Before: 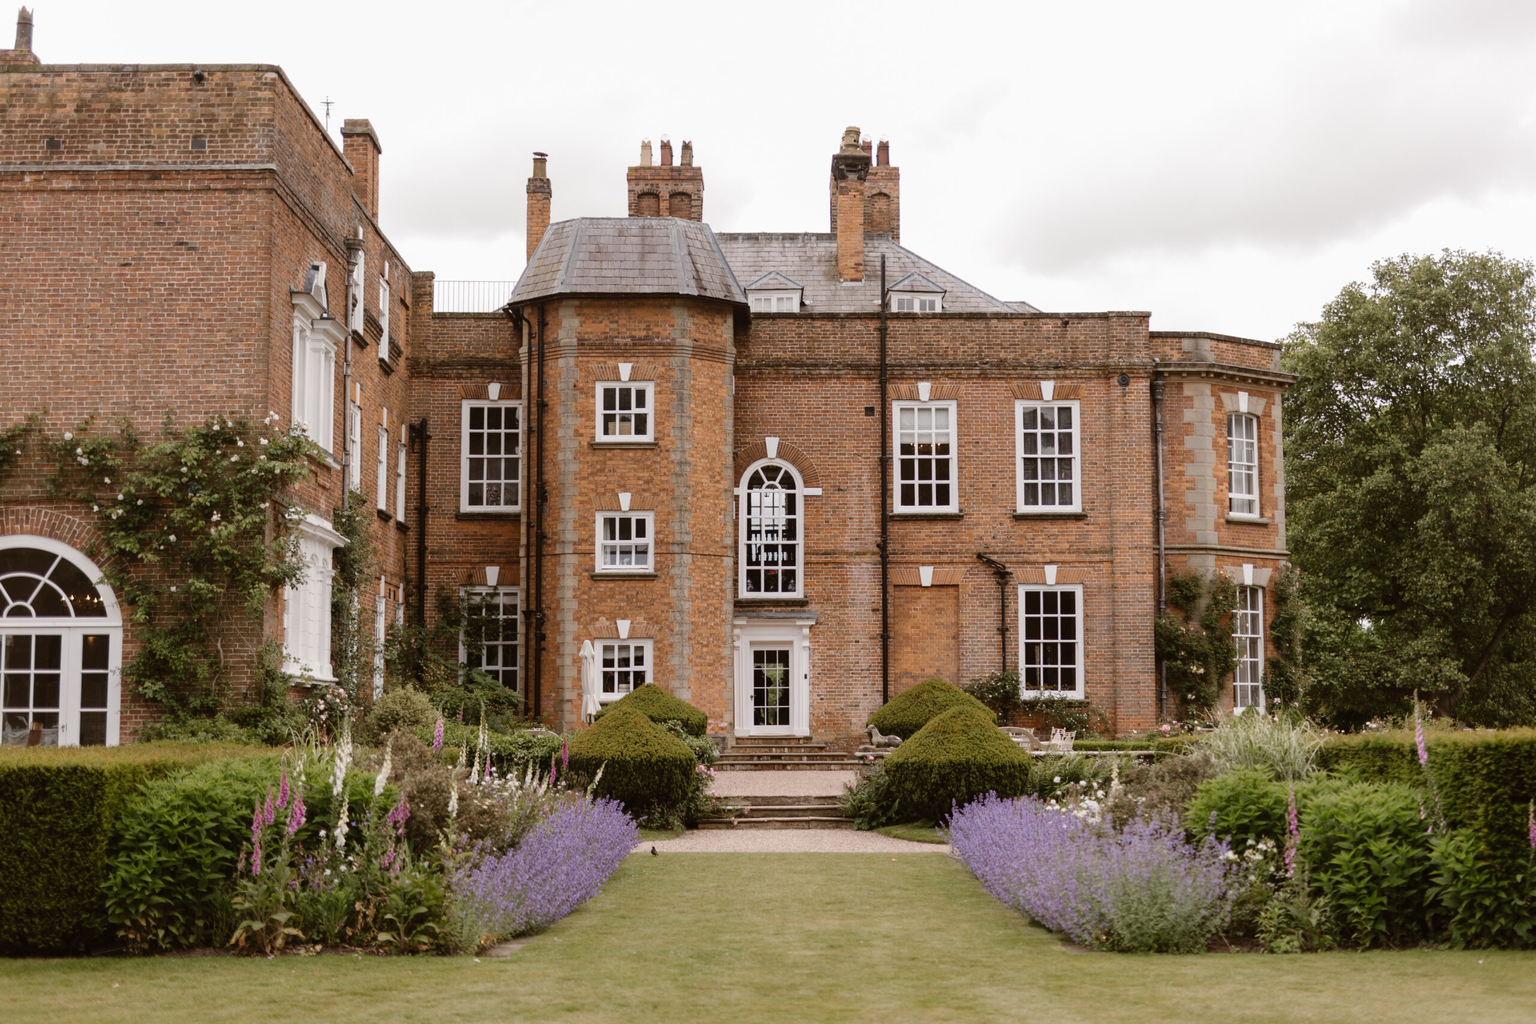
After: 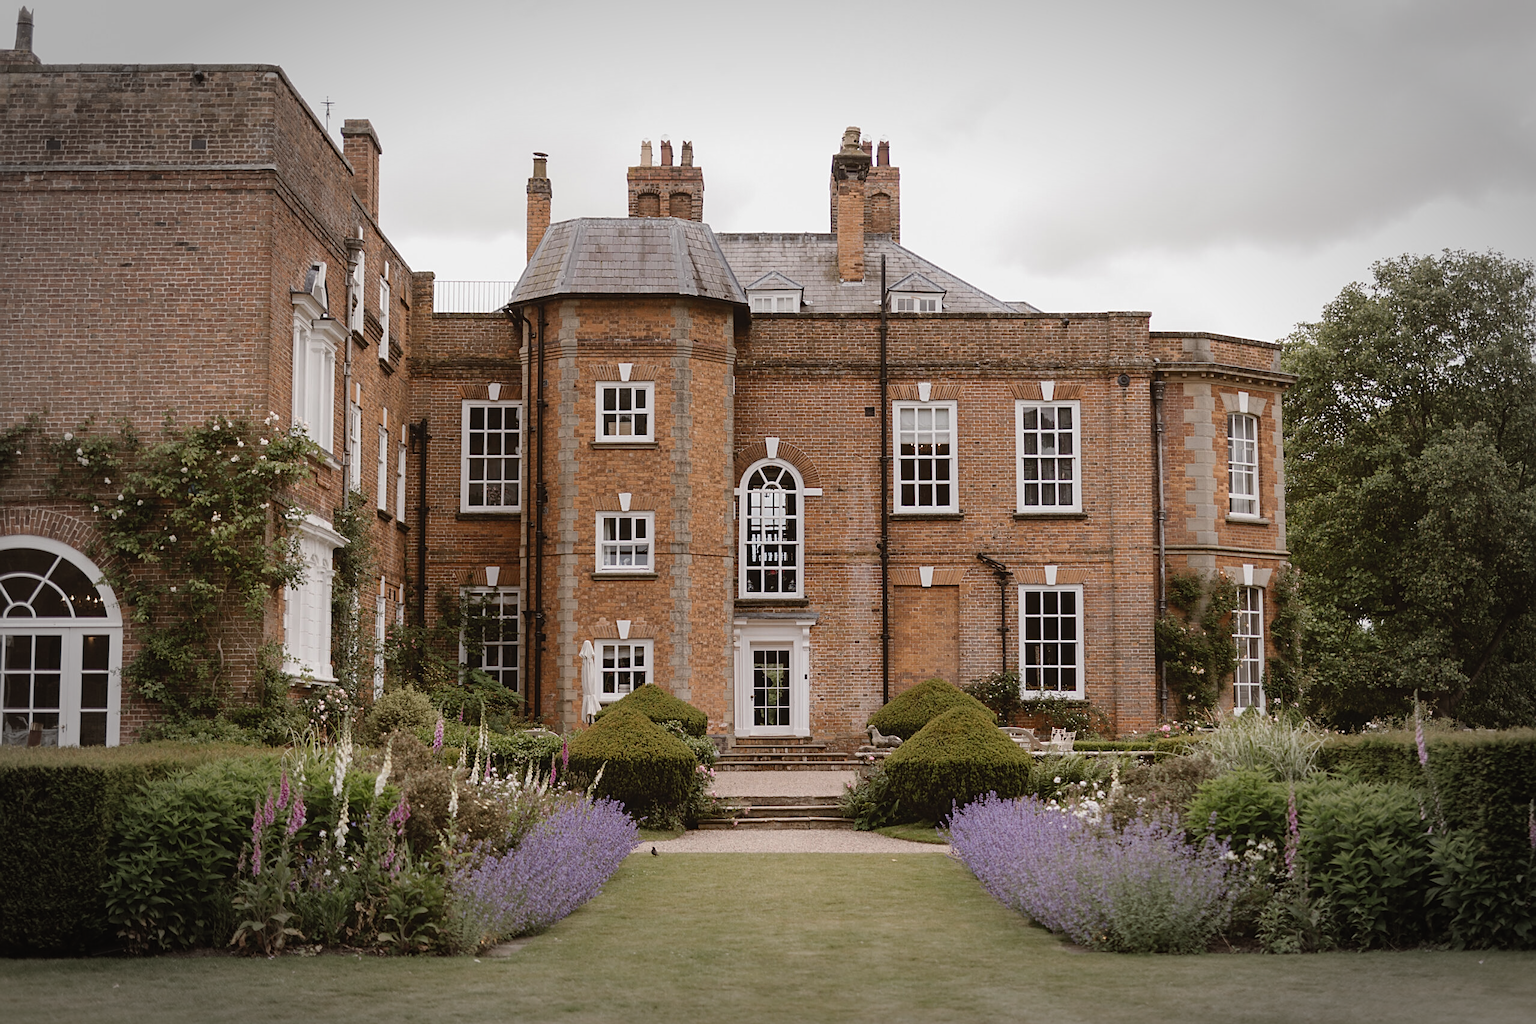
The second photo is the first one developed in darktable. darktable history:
contrast brightness saturation: contrast -0.07, brightness -0.034, saturation -0.105
sharpen: on, module defaults
color calibration: illuminant same as pipeline (D50), adaptation XYZ, x 0.346, y 0.357, temperature 5002.79 K
vignetting: fall-off start 70.02%, width/height ratio 1.333, unbound false
